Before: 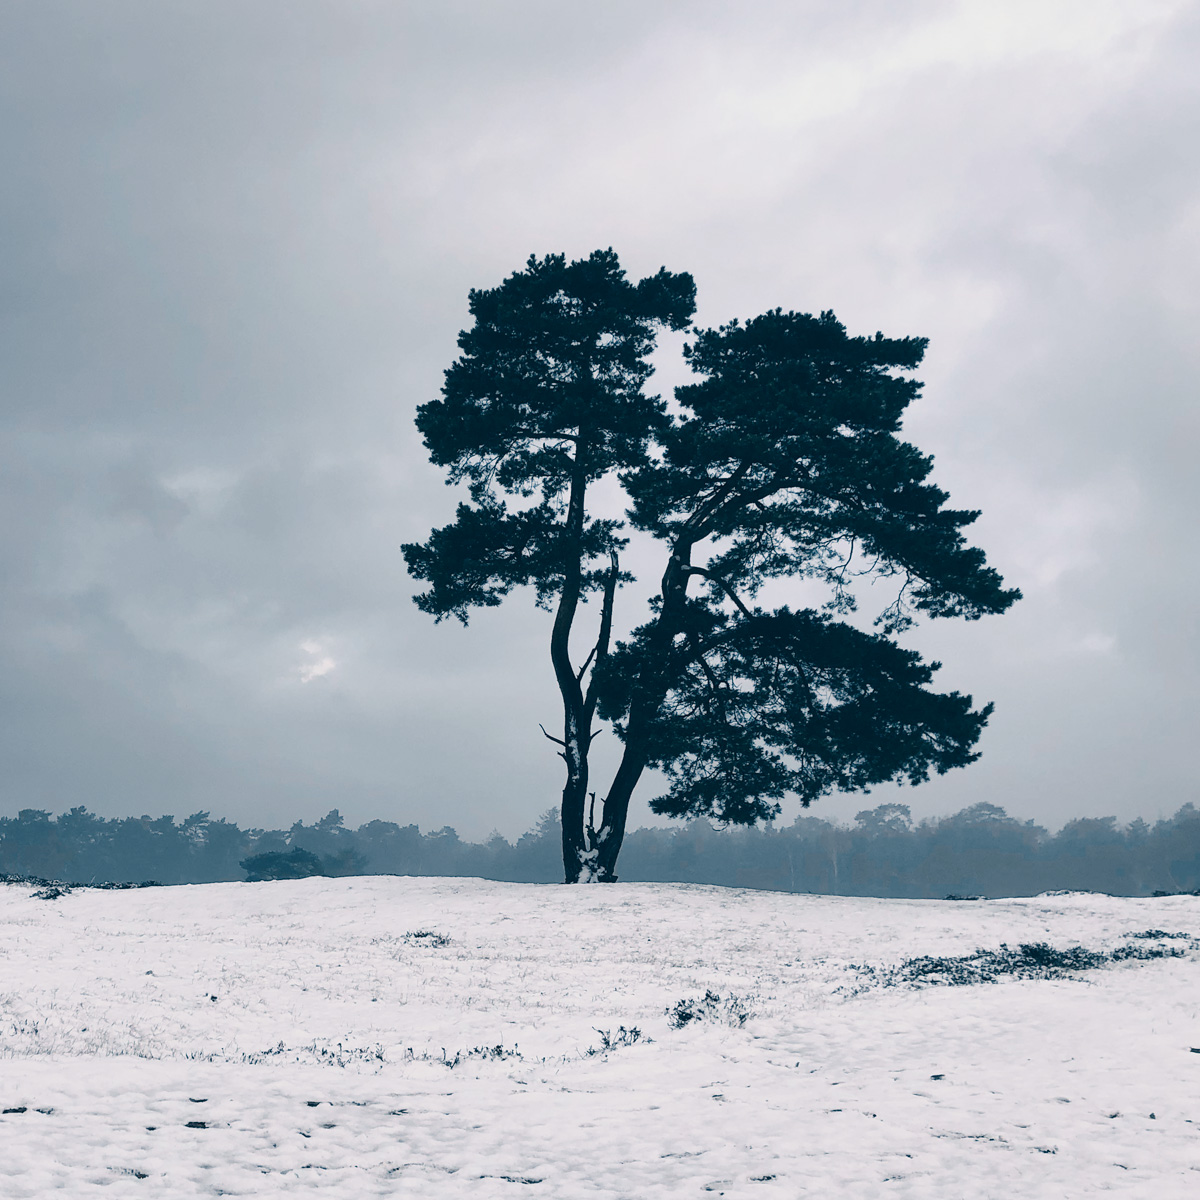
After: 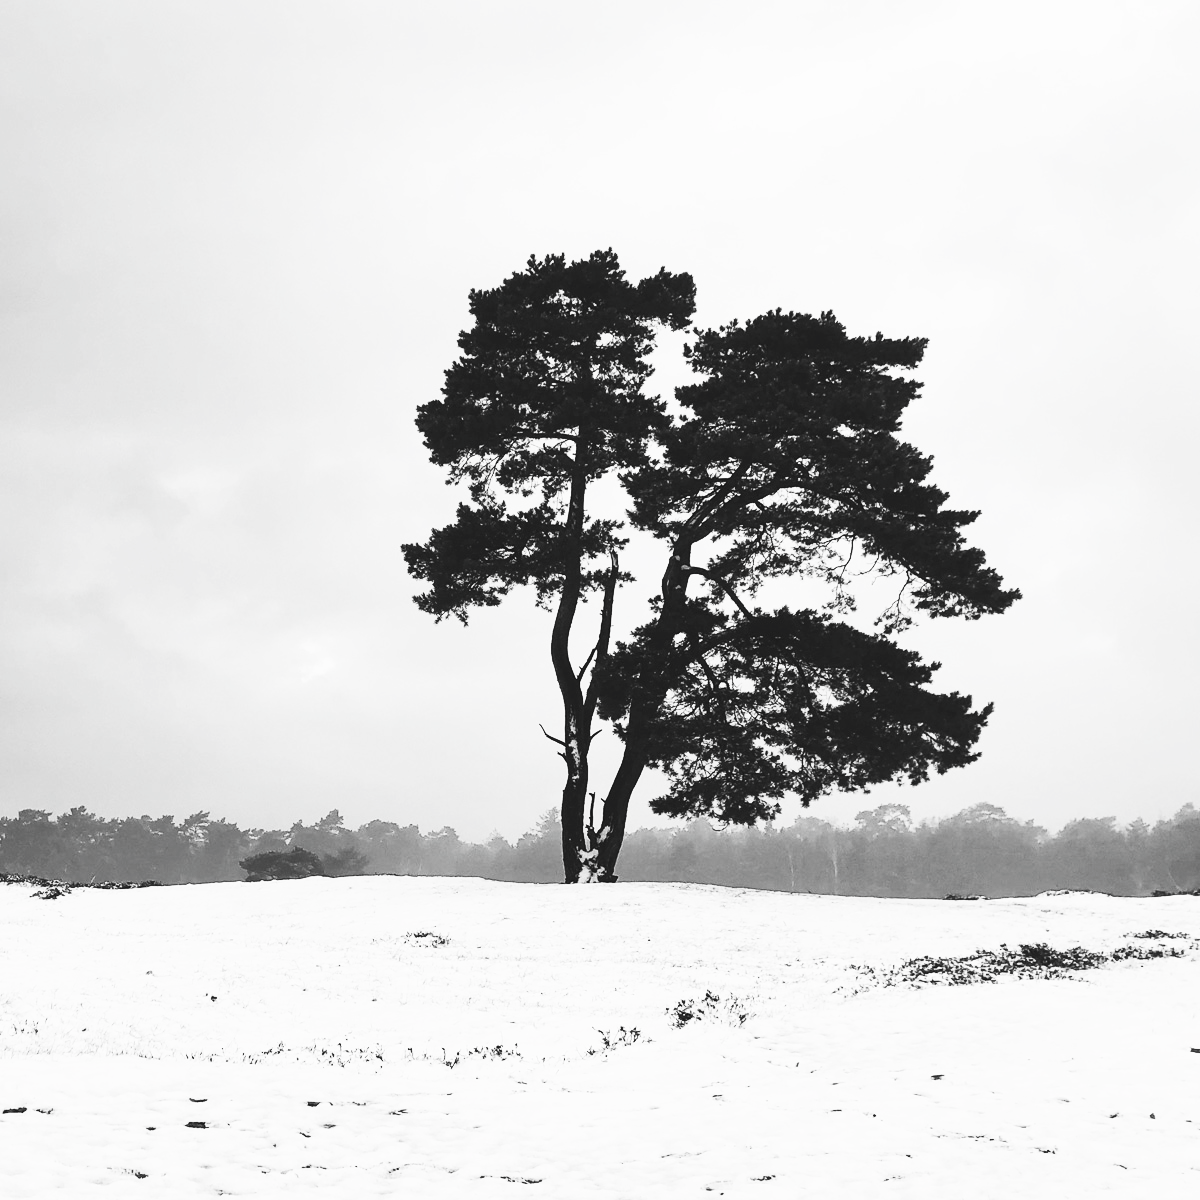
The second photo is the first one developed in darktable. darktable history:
contrast brightness saturation: contrast 0.537, brightness 0.467, saturation -0.996
